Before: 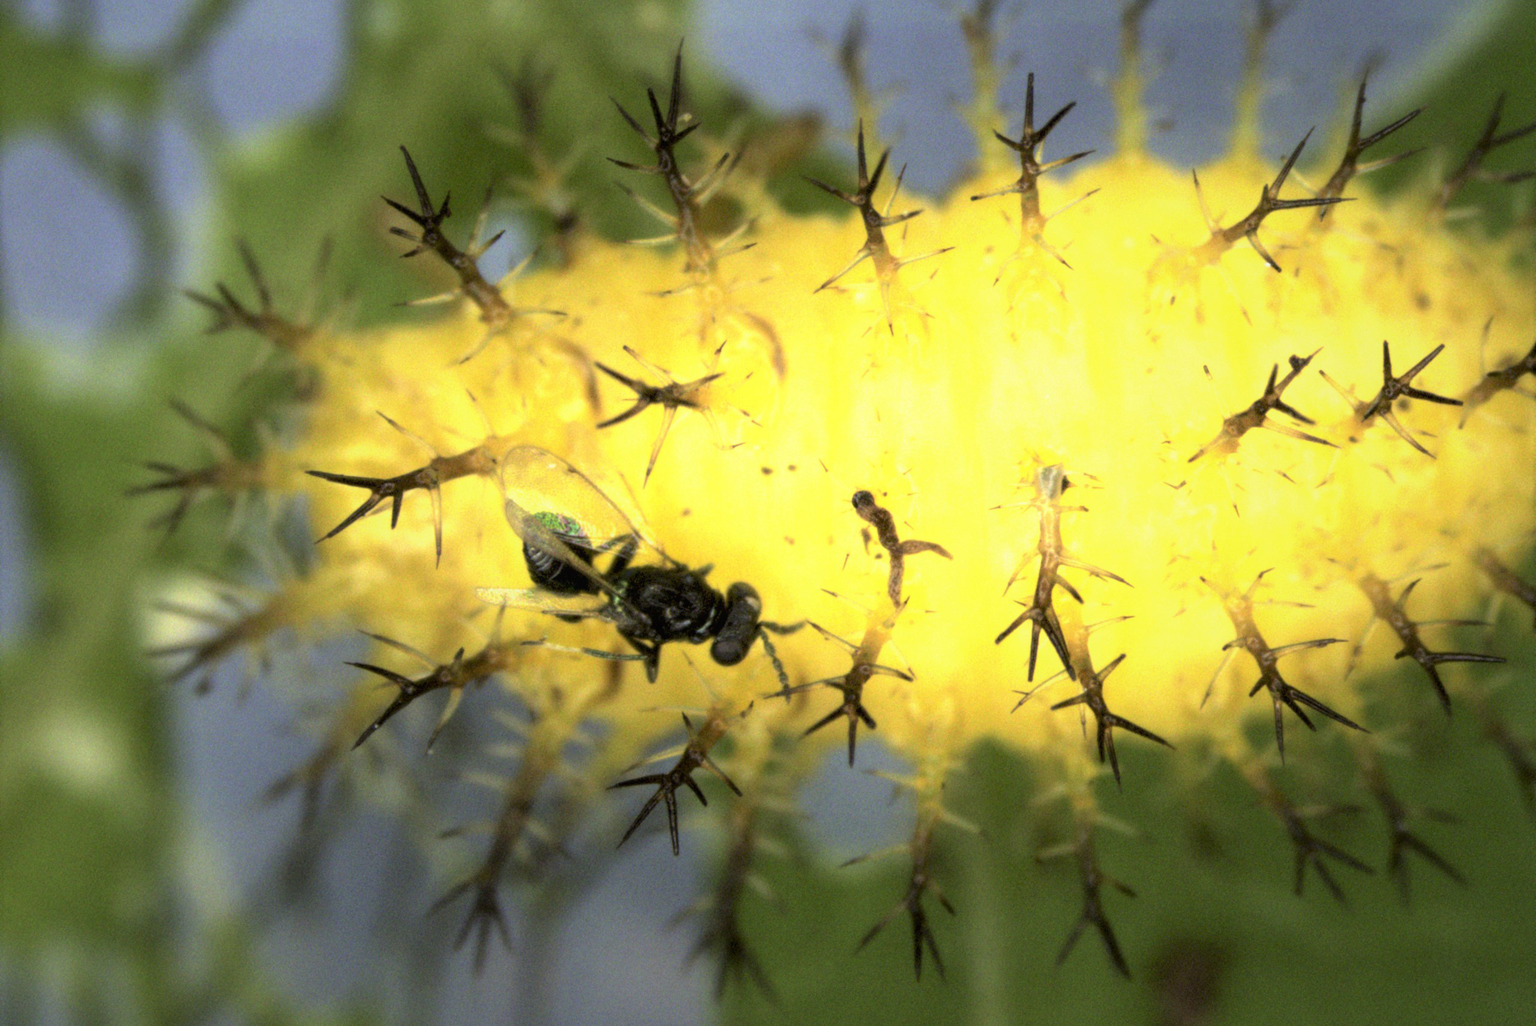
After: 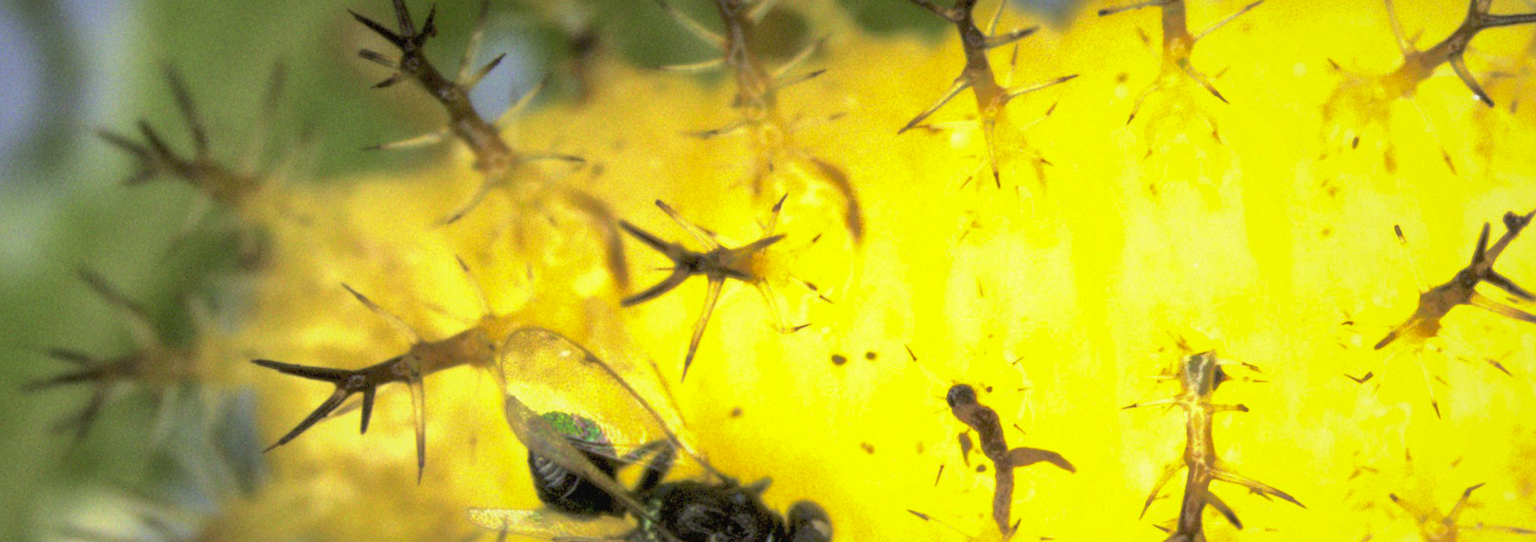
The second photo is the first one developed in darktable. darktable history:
levels: levels [0, 0.498, 0.996]
crop: left 7.036%, top 18.398%, right 14.379%, bottom 40.043%
contrast brightness saturation: saturation -0.05
shadows and highlights: on, module defaults
